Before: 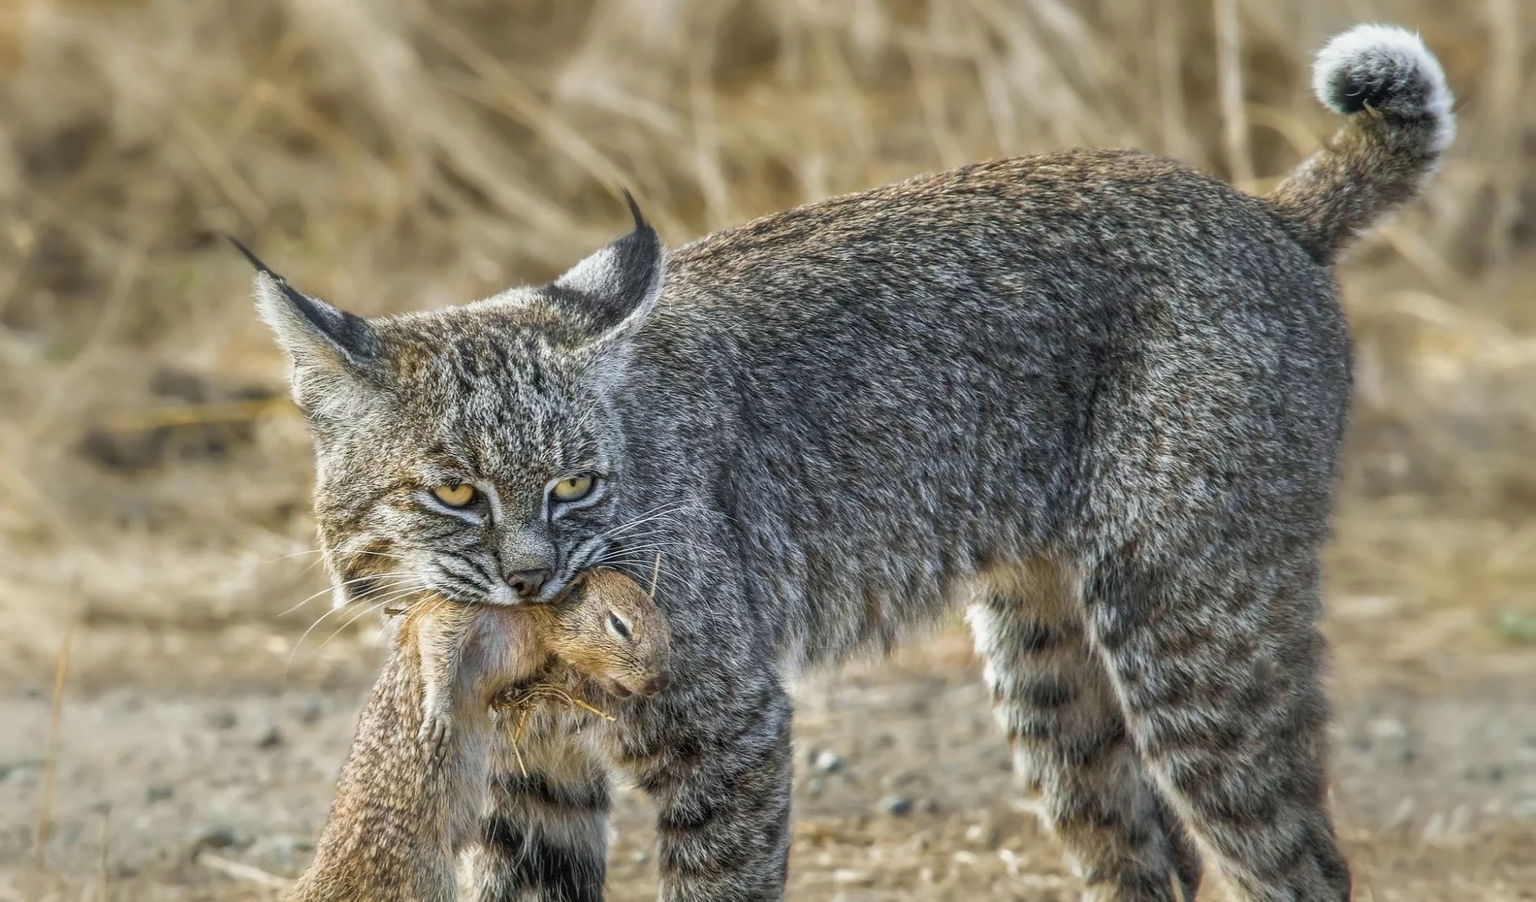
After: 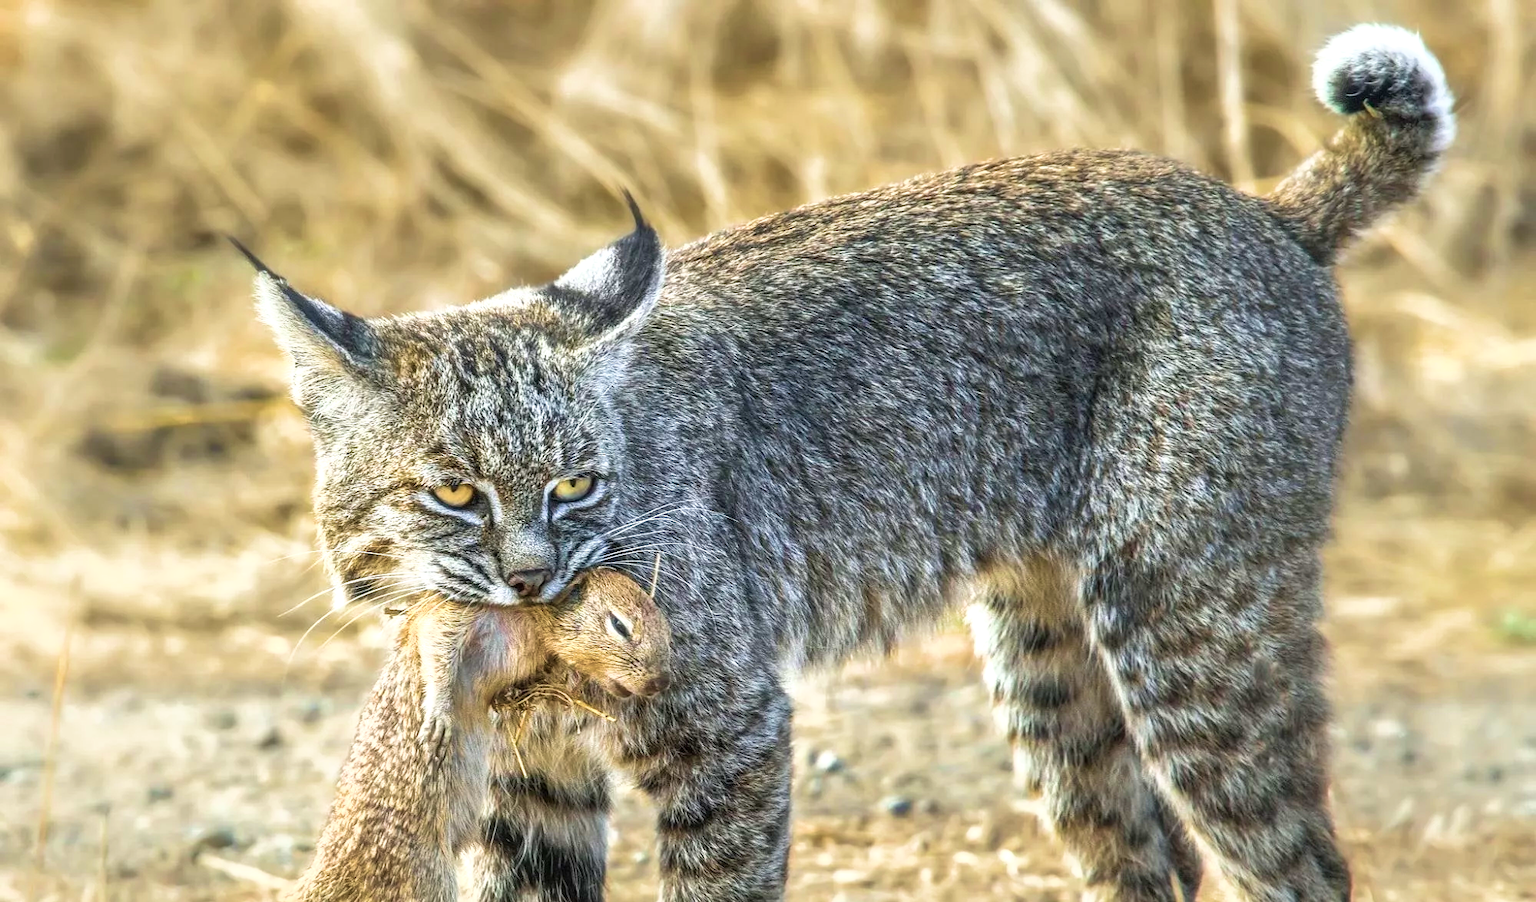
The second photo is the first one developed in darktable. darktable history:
exposure: black level correction 0, exposure 0.499 EV, compensate highlight preservation false
velvia: strength 44.46%
tone curve: curves: ch0 [(0, 0) (0.003, 0.002) (0.011, 0.01) (0.025, 0.022) (0.044, 0.039) (0.069, 0.061) (0.1, 0.088) (0.136, 0.126) (0.177, 0.167) (0.224, 0.211) (0.277, 0.27) (0.335, 0.335) (0.399, 0.407) (0.468, 0.485) (0.543, 0.569) (0.623, 0.659) (0.709, 0.756) (0.801, 0.851) (0.898, 0.961) (1, 1)], color space Lab, independent channels, preserve colors none
